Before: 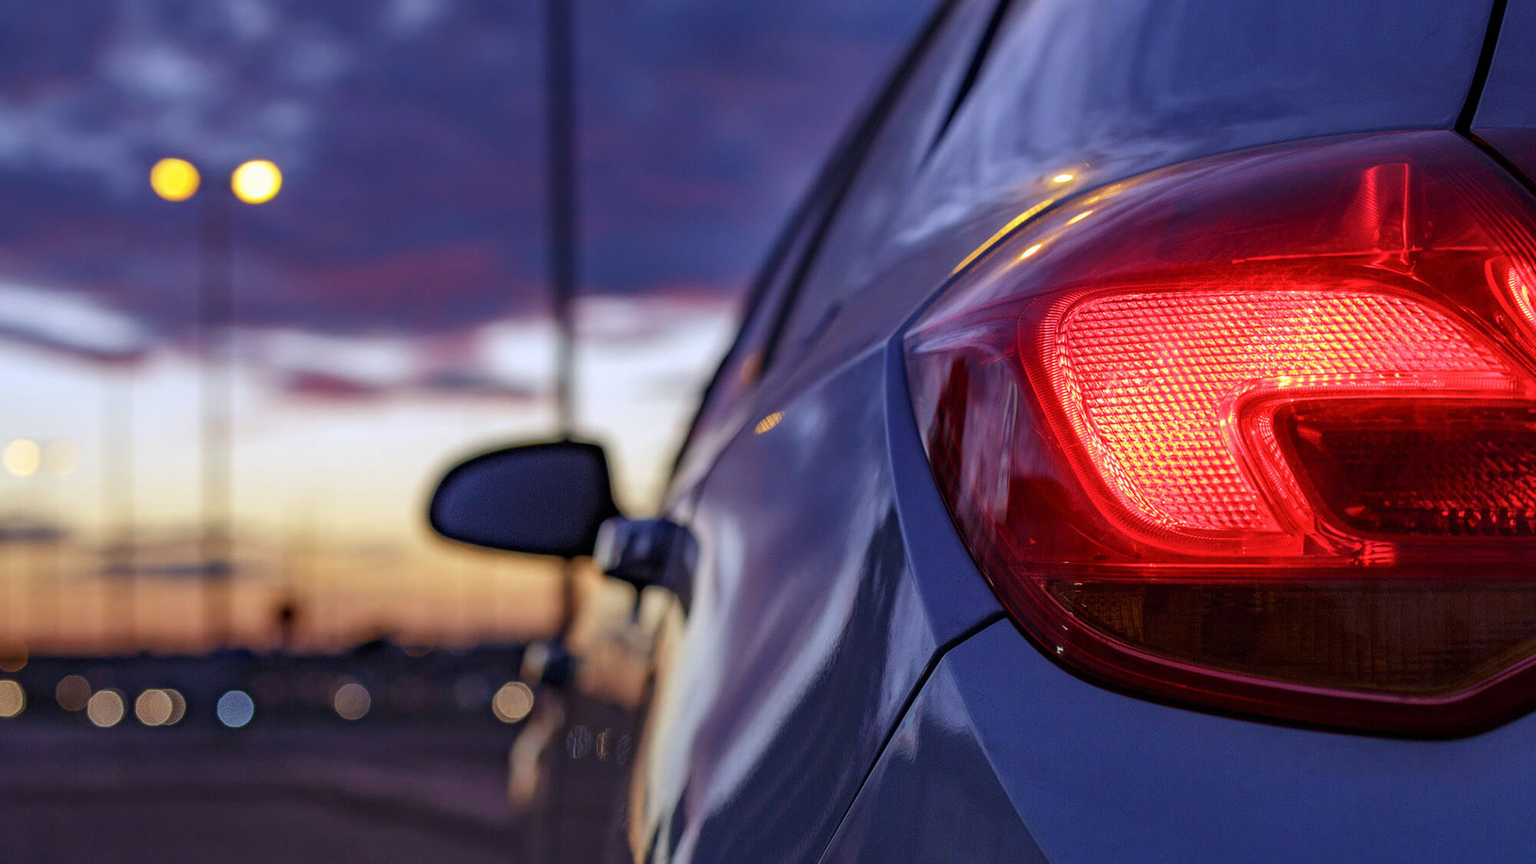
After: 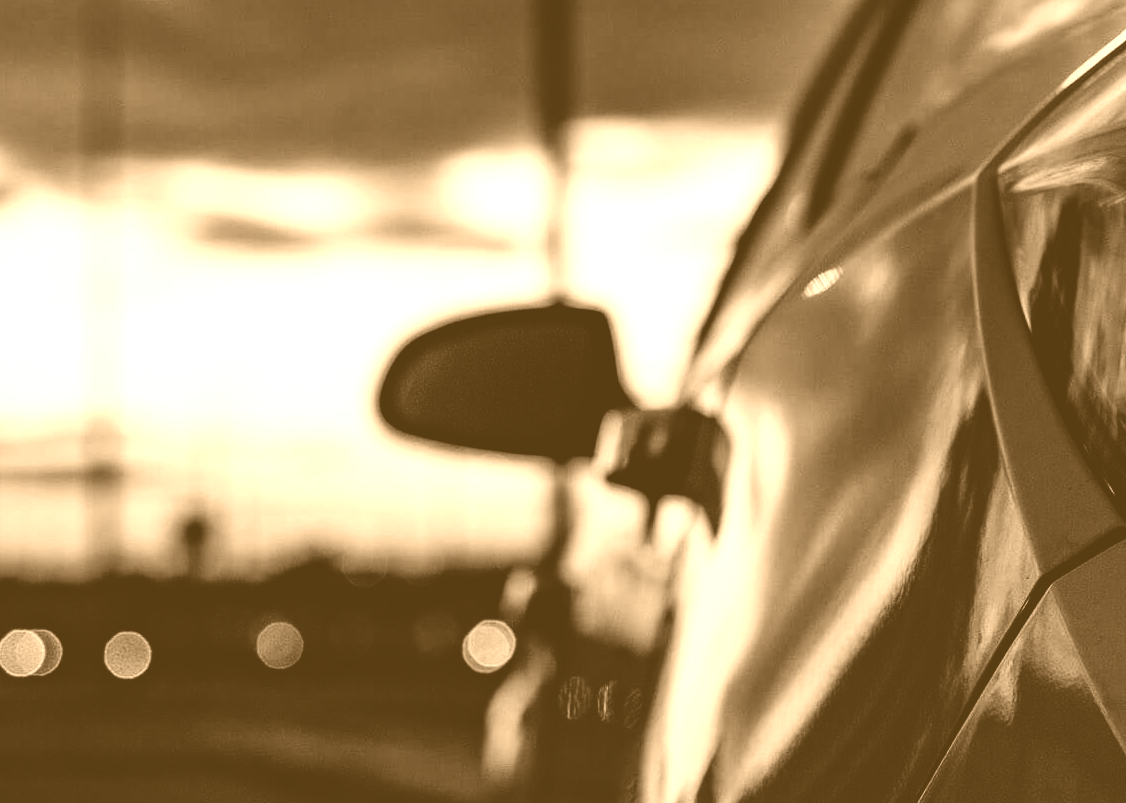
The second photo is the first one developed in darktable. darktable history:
color balance rgb: perceptual saturation grading › global saturation 40%, global vibrance 15%
contrast brightness saturation: contrast 0.1, brightness 0.03, saturation 0.09
filmic rgb: black relative exposure -5 EV, white relative exposure 3.5 EV, hardness 3.19, contrast 1.4, highlights saturation mix -50%
crop: left 8.966%, top 23.852%, right 34.699%, bottom 4.703%
white balance: emerald 1
colorize: hue 28.8°, source mix 100%
exposure: black level correction 0.002, exposure 0.15 EV, compensate highlight preservation false
